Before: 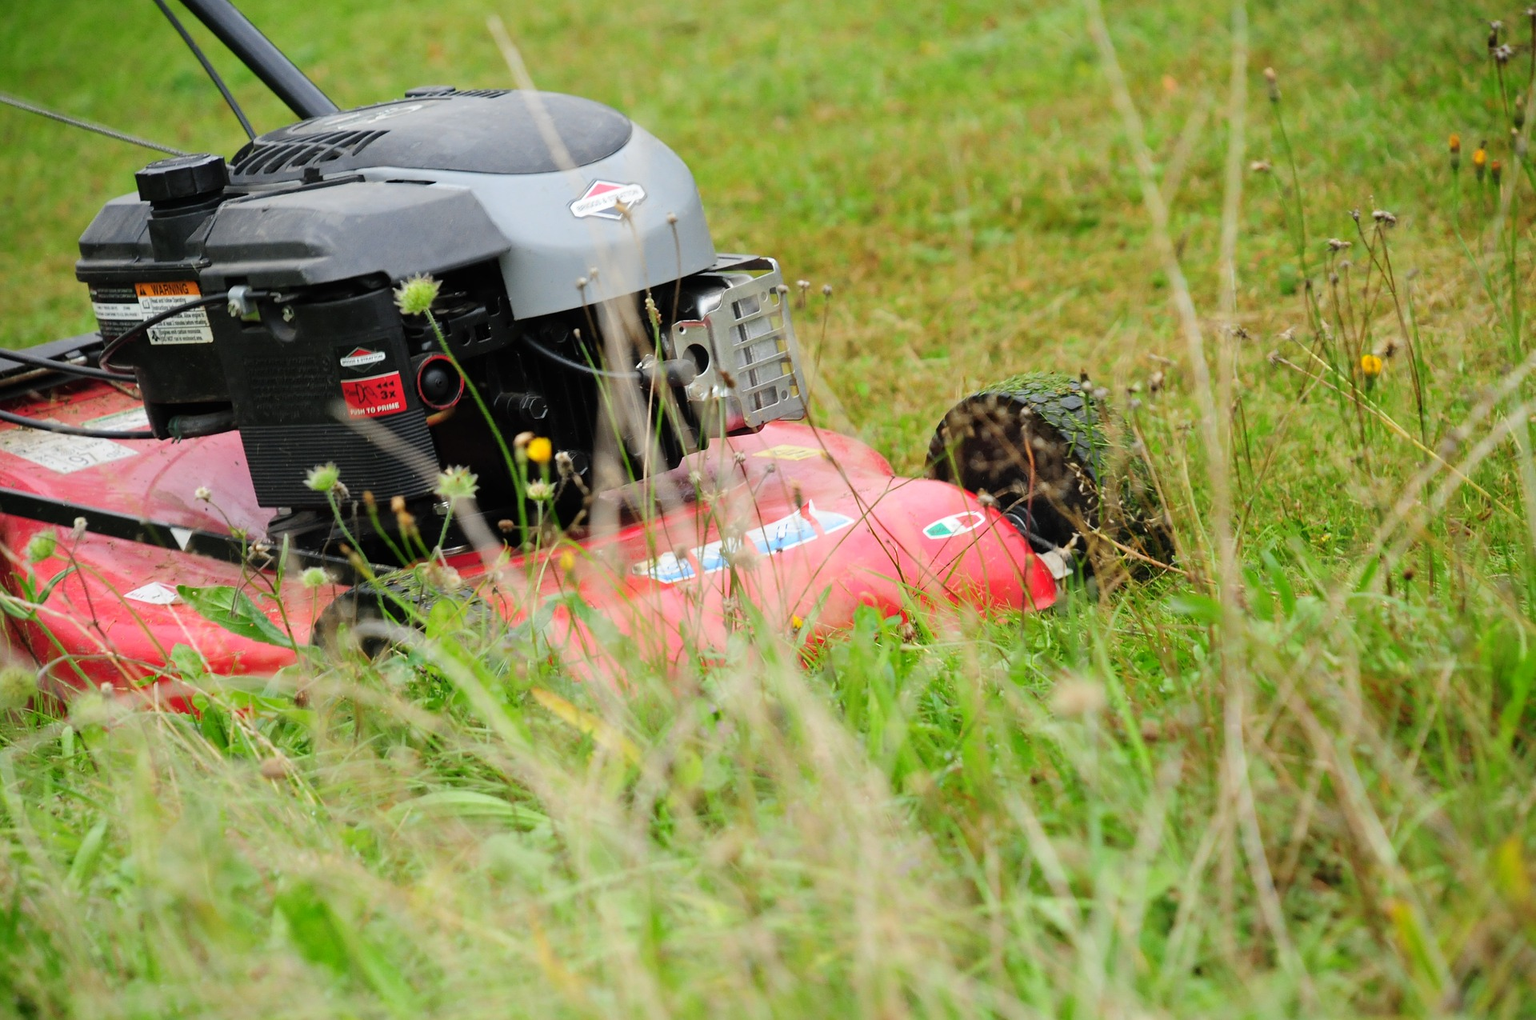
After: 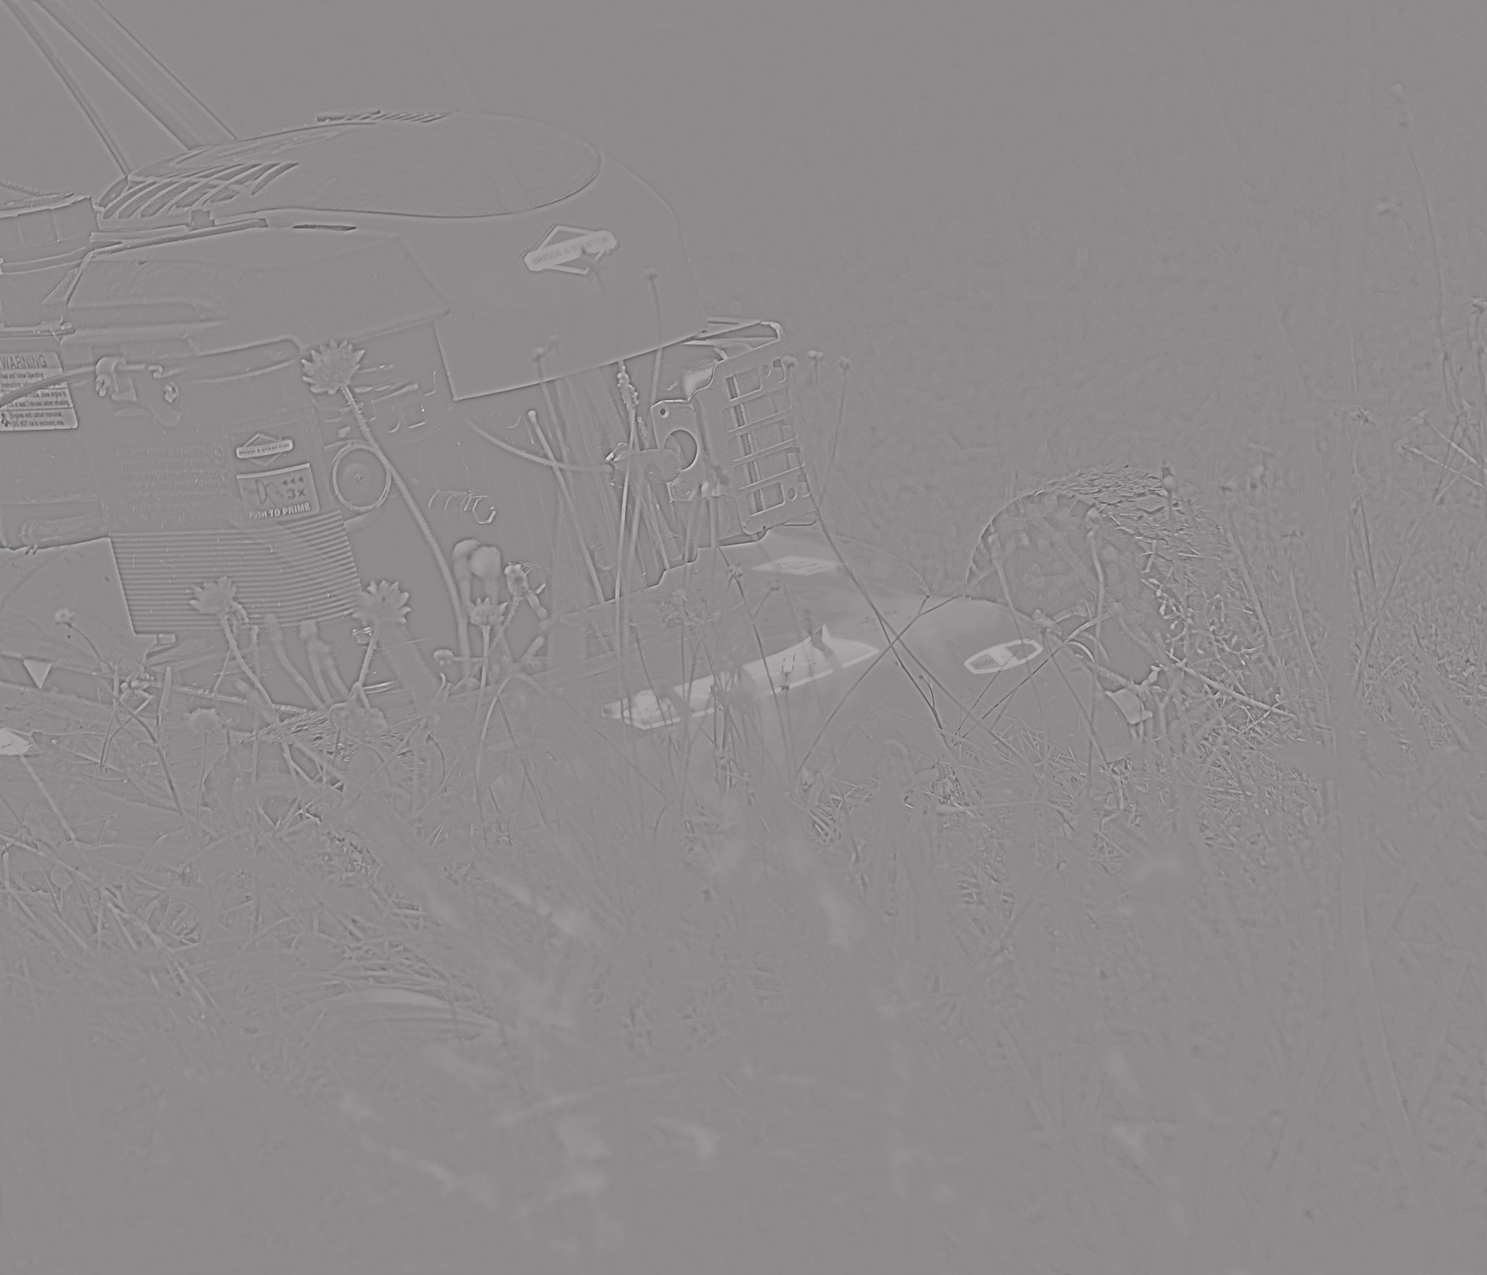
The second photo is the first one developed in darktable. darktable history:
exposure: black level correction 0, exposure 0.95 EV, compensate exposure bias true, compensate highlight preservation false
crop: left 9.88%, right 12.664%
graduated density: density 2.02 EV, hardness 44%, rotation 0.374°, offset 8.21, hue 208.8°, saturation 97%
highpass: sharpness 9.84%, contrast boost 9.94%
tone curve: curves: ch0 [(0, 0.014) (0.17, 0.099) (0.392, 0.438) (0.725, 0.828) (0.872, 0.918) (1, 0.981)]; ch1 [(0, 0) (0.402, 0.36) (0.489, 0.491) (0.5, 0.503) (0.515, 0.52) (0.545, 0.574) (0.615, 0.662) (0.701, 0.725) (1, 1)]; ch2 [(0, 0) (0.42, 0.458) (0.485, 0.499) (0.503, 0.503) (0.531, 0.542) (0.561, 0.594) (0.644, 0.694) (0.717, 0.753) (1, 0.991)], color space Lab, independent channels
